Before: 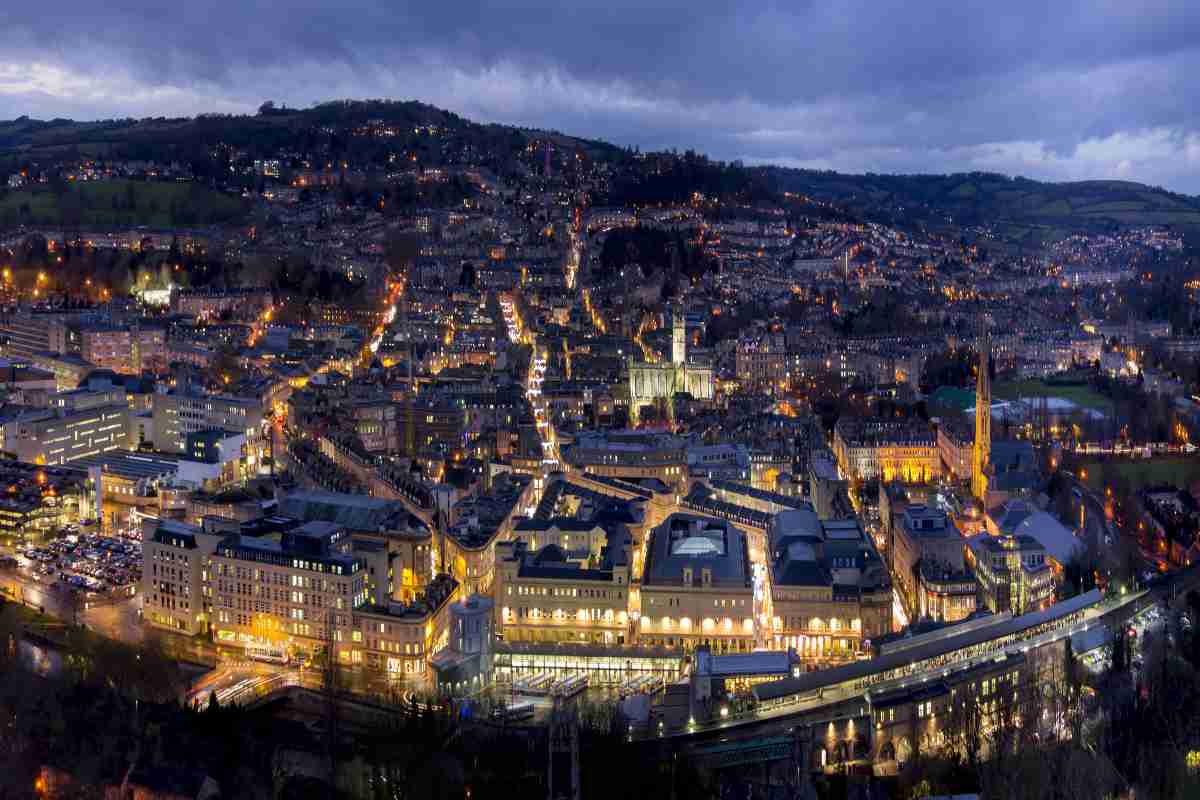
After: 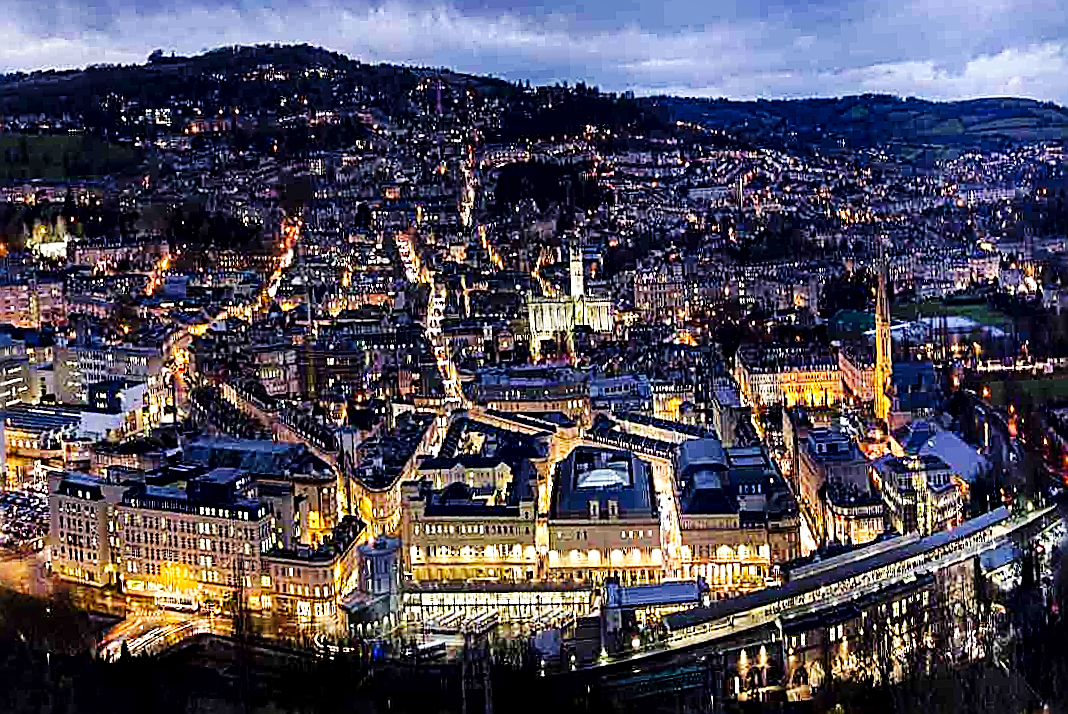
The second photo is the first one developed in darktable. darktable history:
base curve: curves: ch0 [(0, 0) (0.036, 0.025) (0.121, 0.166) (0.206, 0.329) (0.605, 0.79) (1, 1)], preserve colors none
local contrast: mode bilateral grid, contrast 25, coarseness 61, detail 151%, midtone range 0.2
sharpen: amount 1.855
crop and rotate: angle 2.14°, left 6.055%, top 5.687%
